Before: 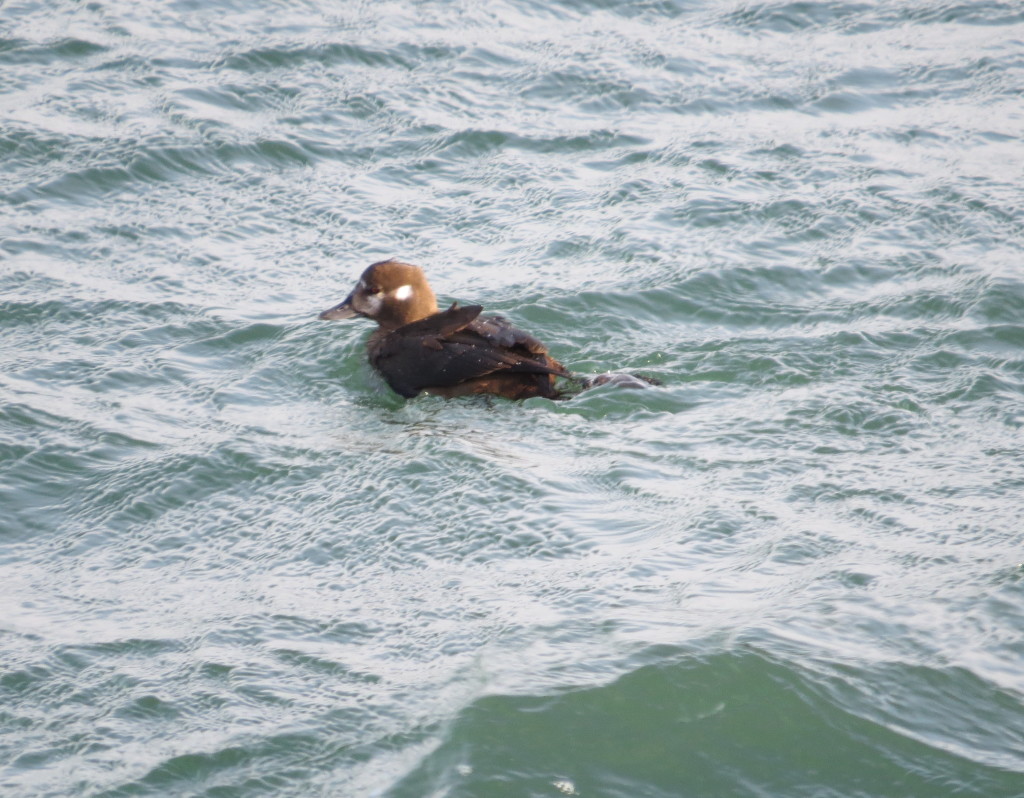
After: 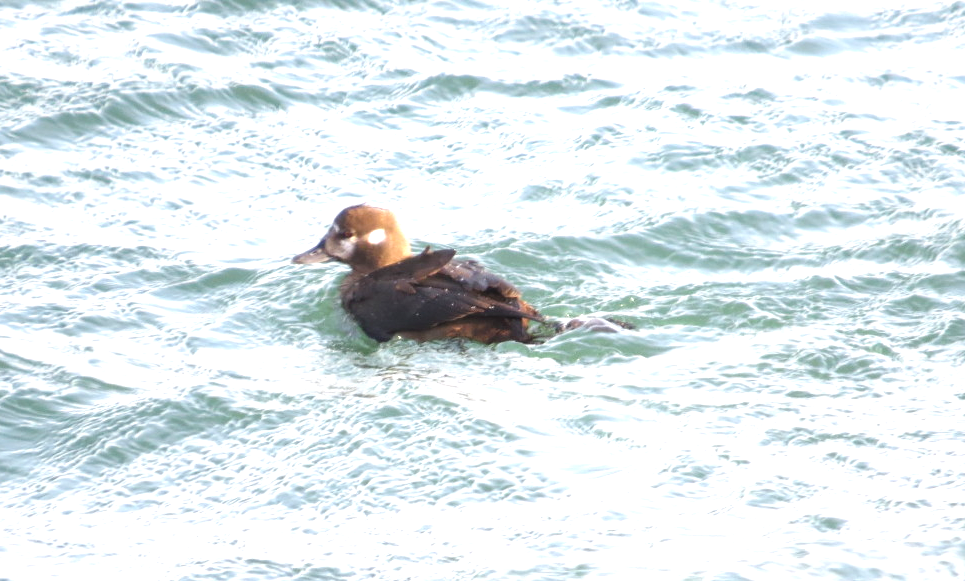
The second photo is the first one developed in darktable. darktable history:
crop: left 2.734%, top 7.053%, right 2.993%, bottom 20.134%
exposure: black level correction 0, exposure 1 EV, compensate exposure bias true, compensate highlight preservation false
